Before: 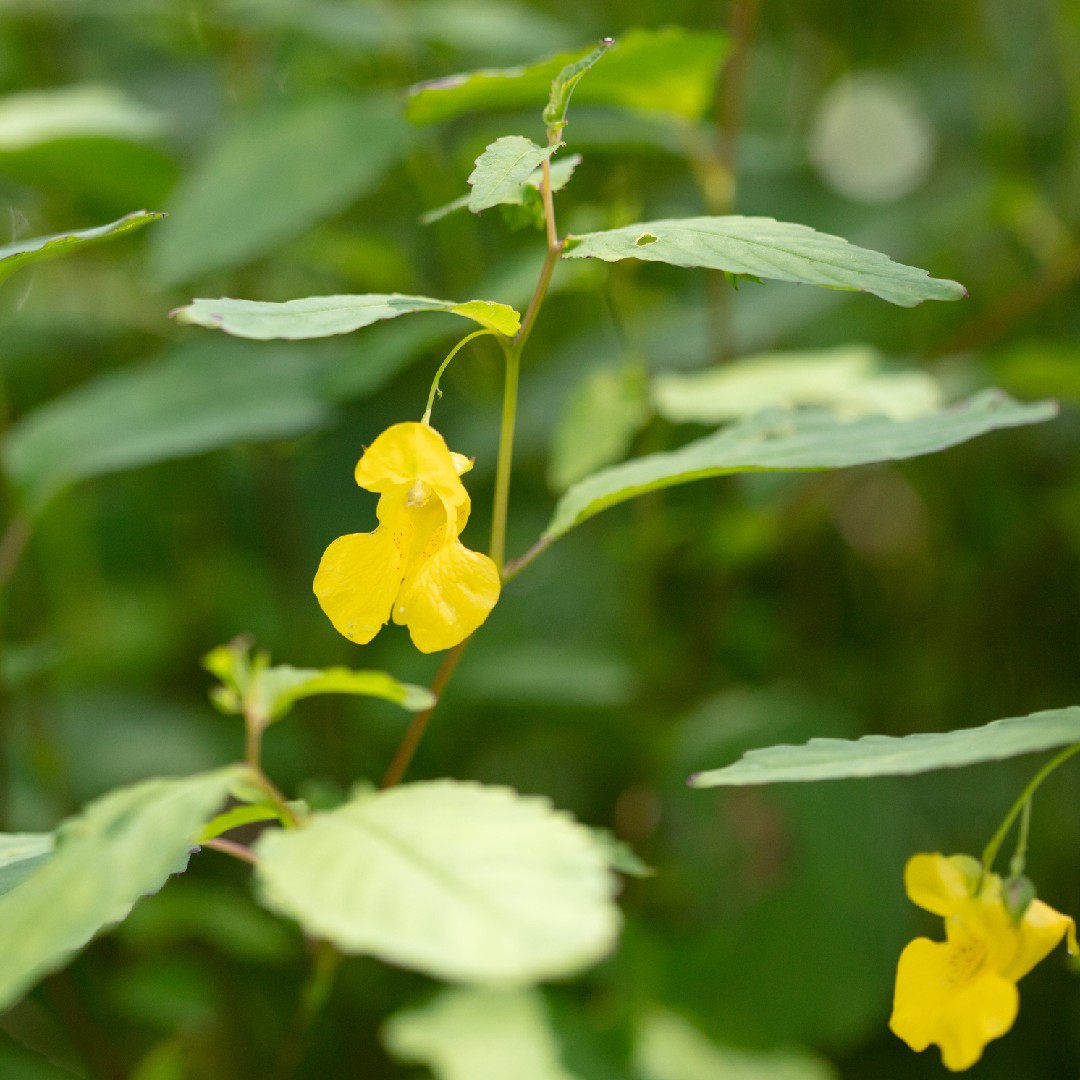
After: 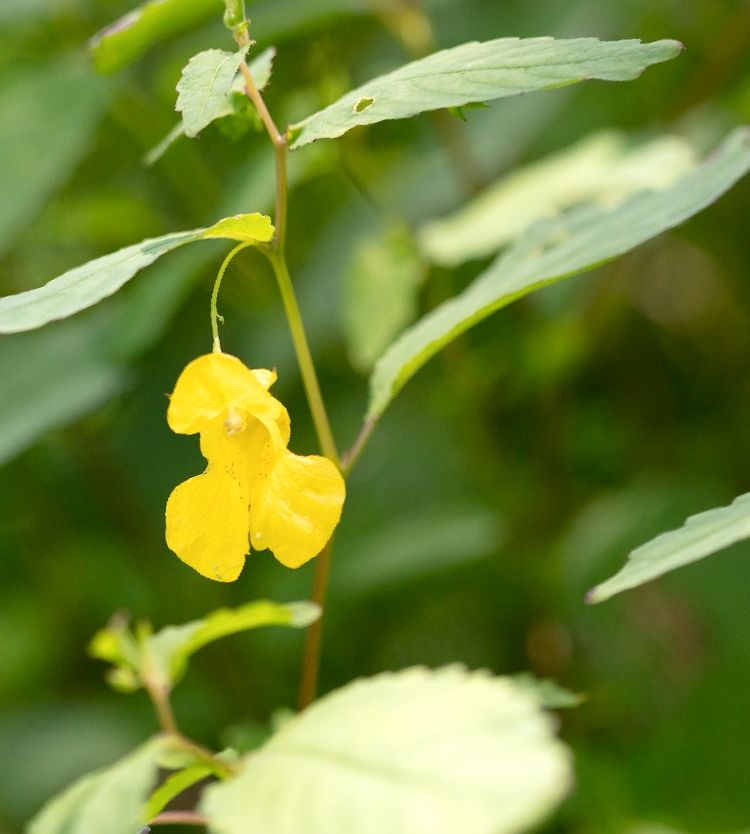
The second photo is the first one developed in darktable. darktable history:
exposure: black level correction 0.002, exposure 0.148 EV, compensate highlight preservation false
crop and rotate: angle 19.74°, left 6.858%, right 4.241%, bottom 1.113%
color correction: highlights a* 3, highlights b* -1.36, shadows a* -0.068, shadows b* 1.93, saturation 0.983
